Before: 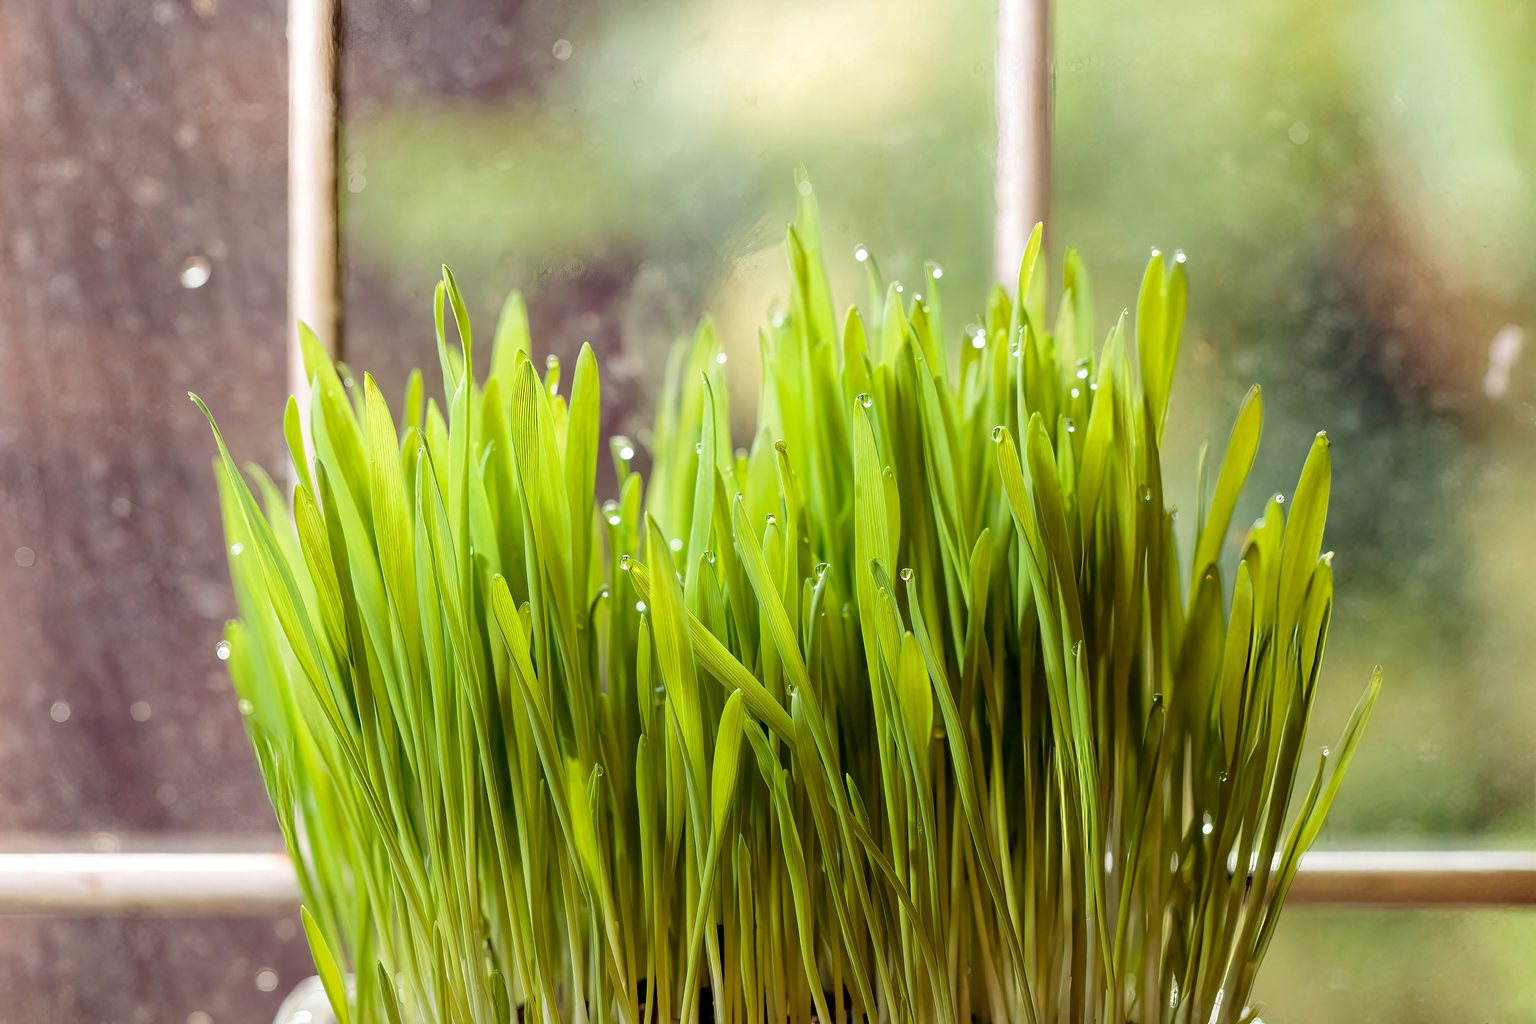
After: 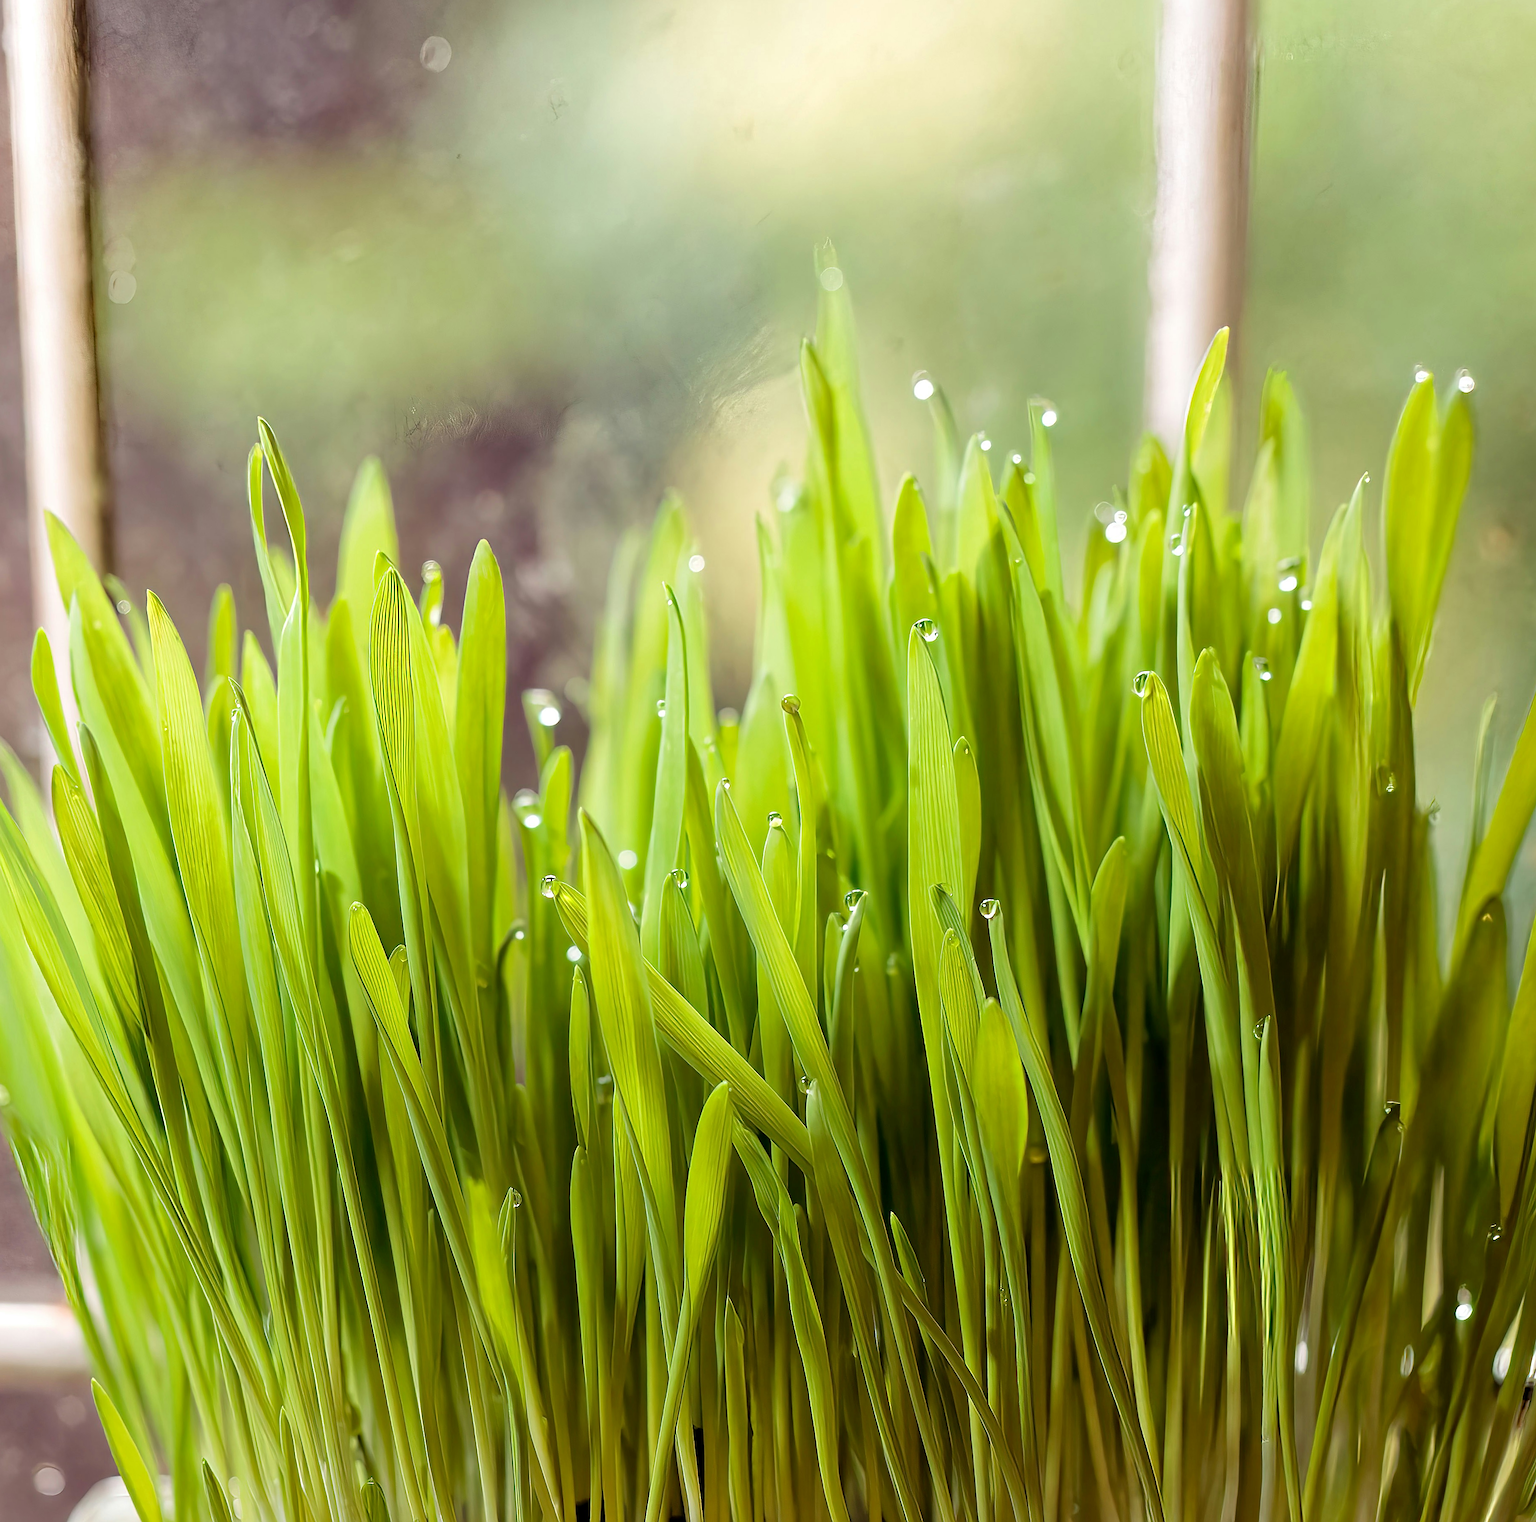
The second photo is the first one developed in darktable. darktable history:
rotate and perspective: rotation 0.062°, lens shift (vertical) 0.115, lens shift (horizontal) -0.133, crop left 0.047, crop right 0.94, crop top 0.061, crop bottom 0.94
sharpen: on, module defaults
crop and rotate: left 13.342%, right 19.991%
